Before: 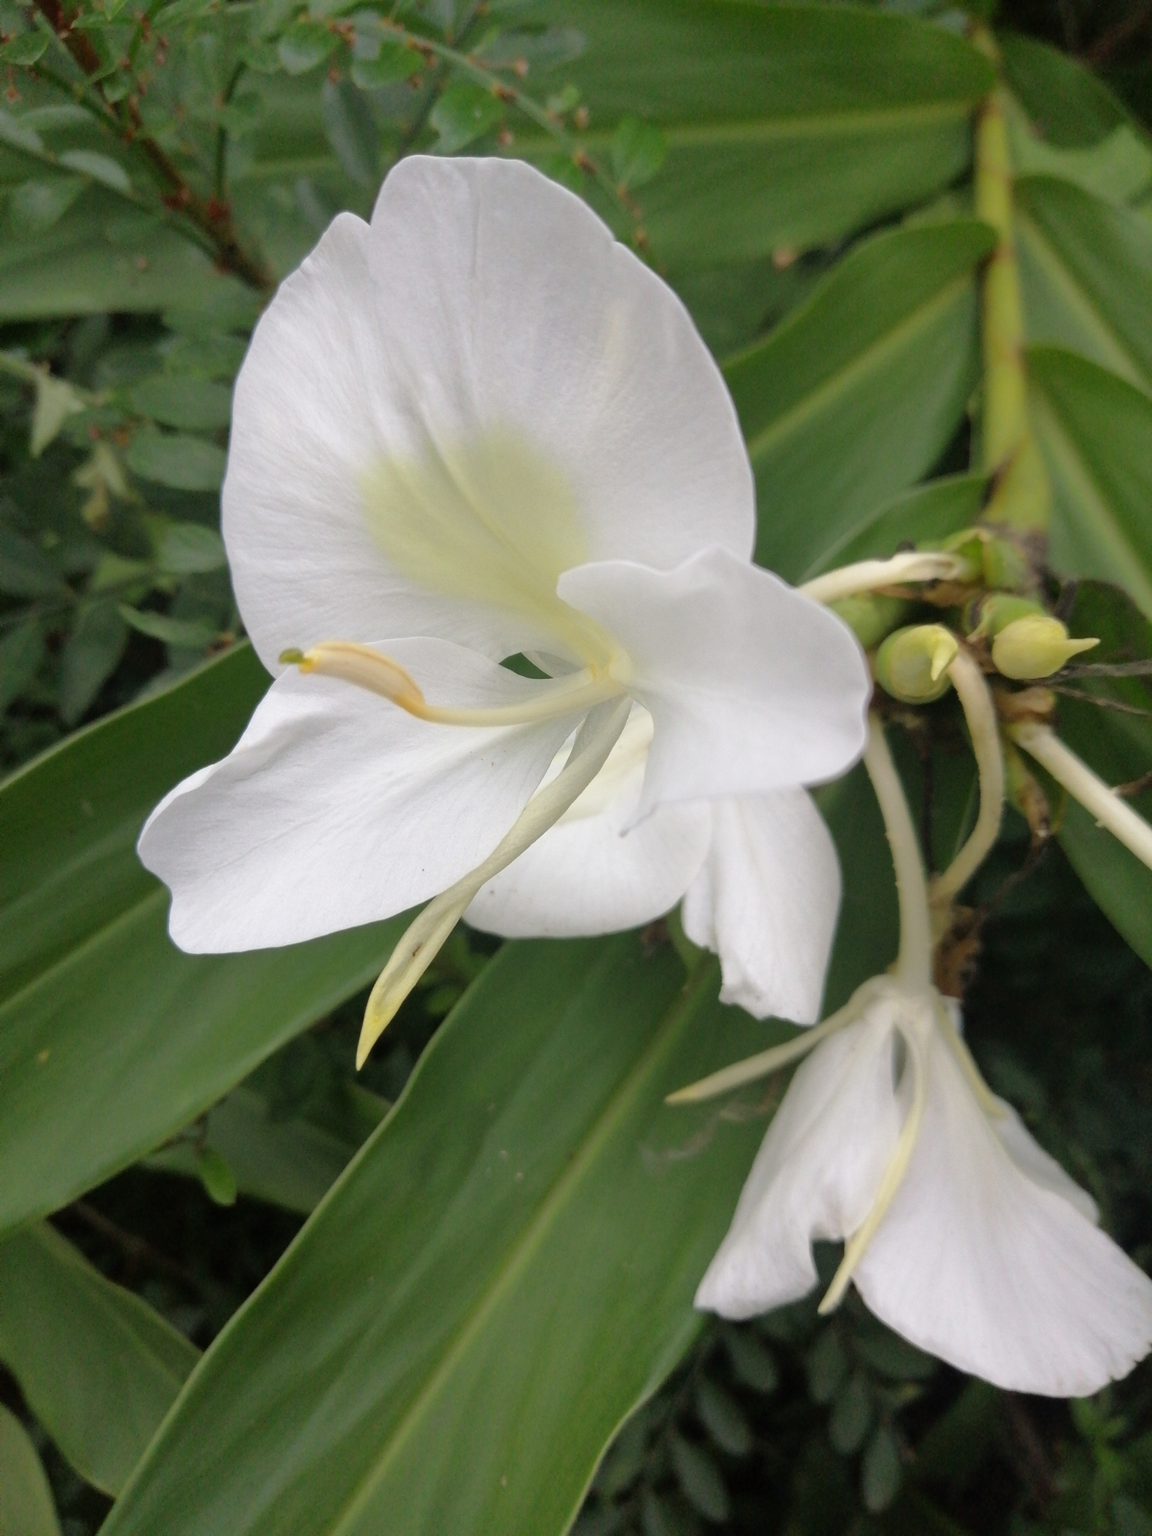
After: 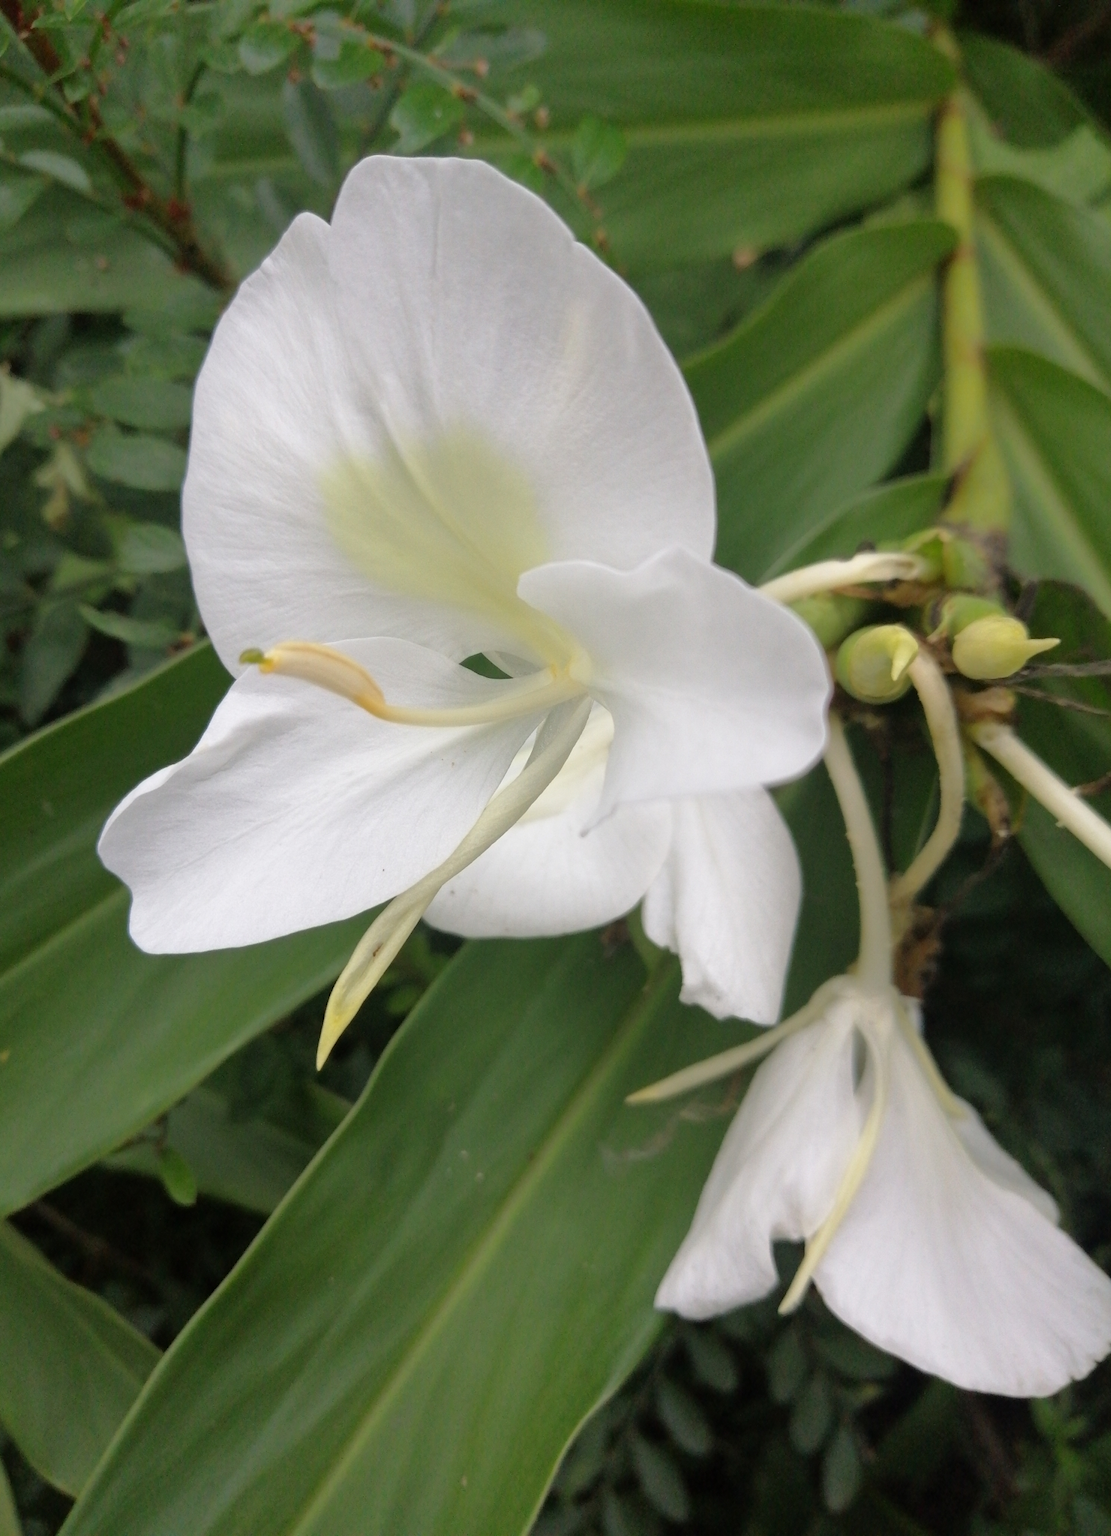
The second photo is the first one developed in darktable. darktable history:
crop and rotate: left 3.505%
